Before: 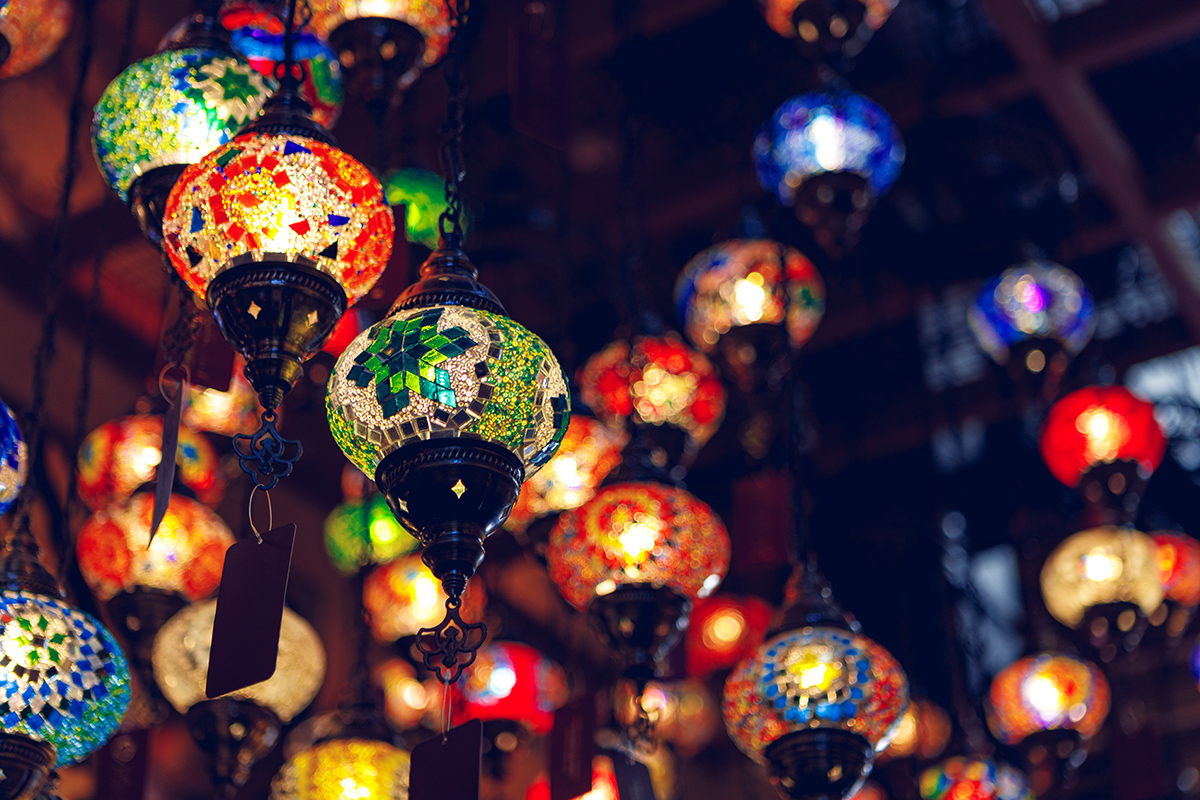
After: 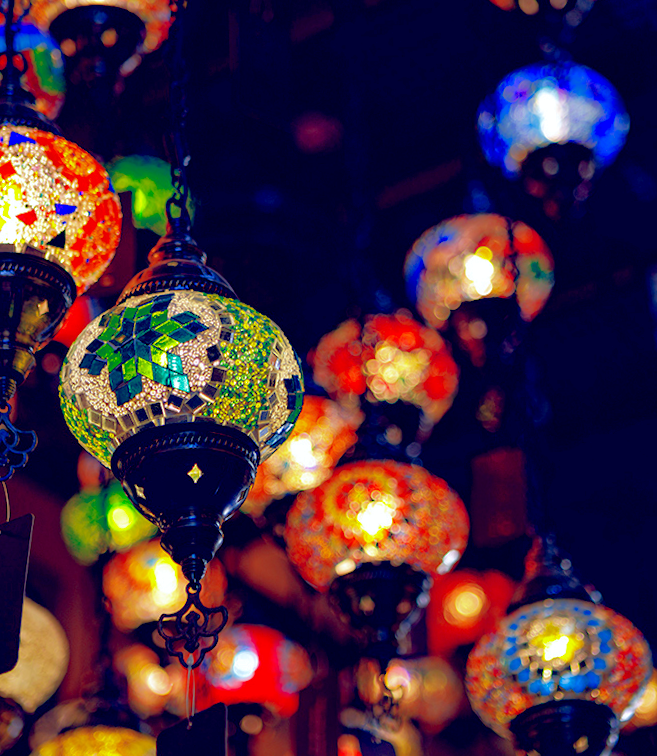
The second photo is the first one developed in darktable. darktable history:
exposure: black level correction 0.01, exposure 0.011 EV, compensate highlight preservation false
rotate and perspective: rotation -2°, crop left 0.022, crop right 0.978, crop top 0.049, crop bottom 0.951
crop: left 21.674%, right 22.086%
shadows and highlights: on, module defaults
white balance: red 0.988, blue 1.017
